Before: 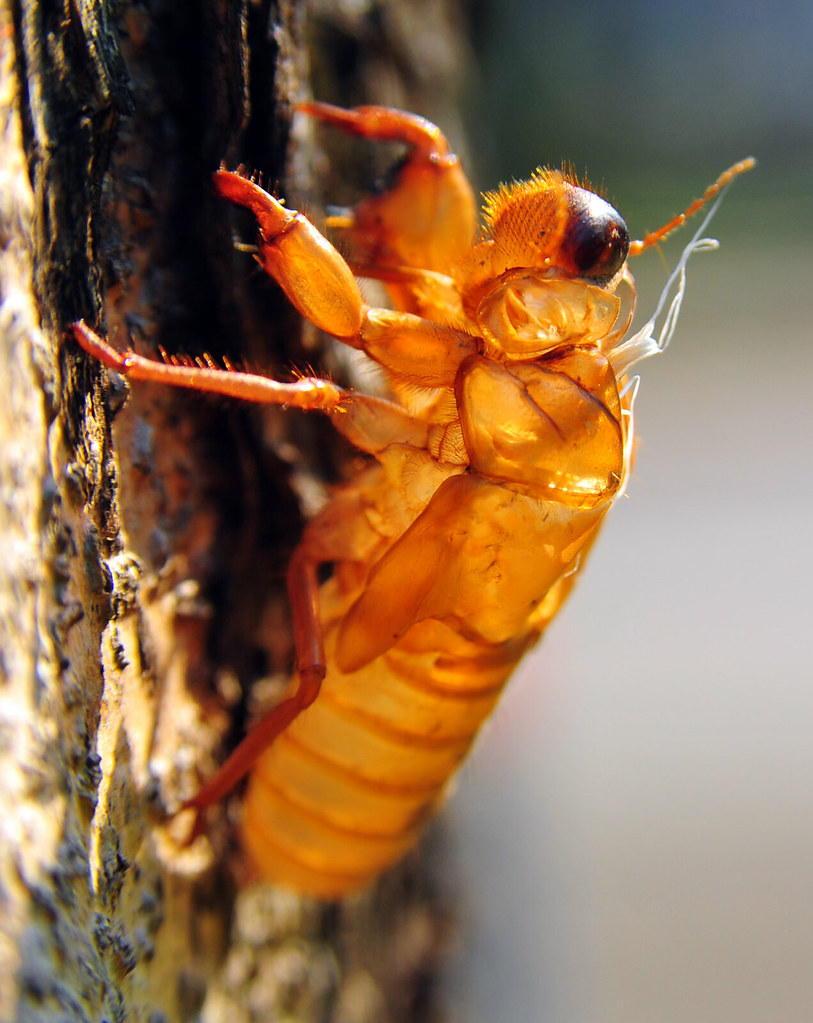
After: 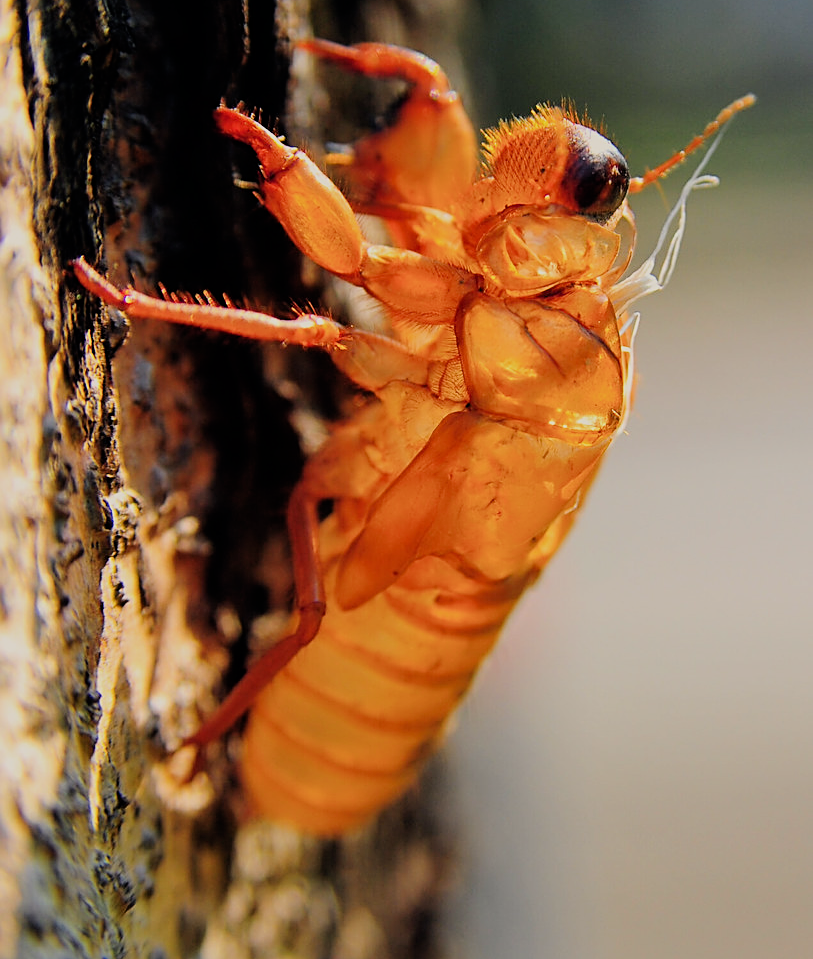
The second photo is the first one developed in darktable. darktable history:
crop and rotate: top 6.25%
sharpen: on, module defaults
white balance: red 1.045, blue 0.932
filmic rgb: black relative exposure -7.65 EV, white relative exposure 4.56 EV, hardness 3.61
